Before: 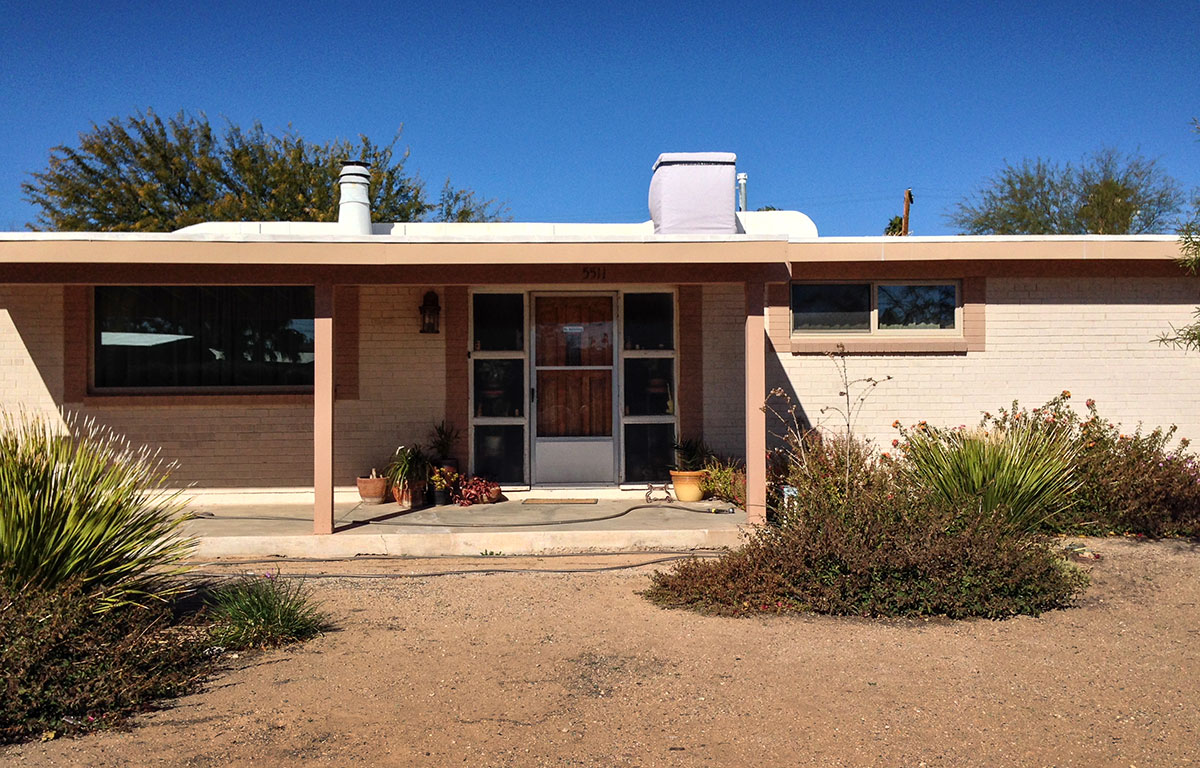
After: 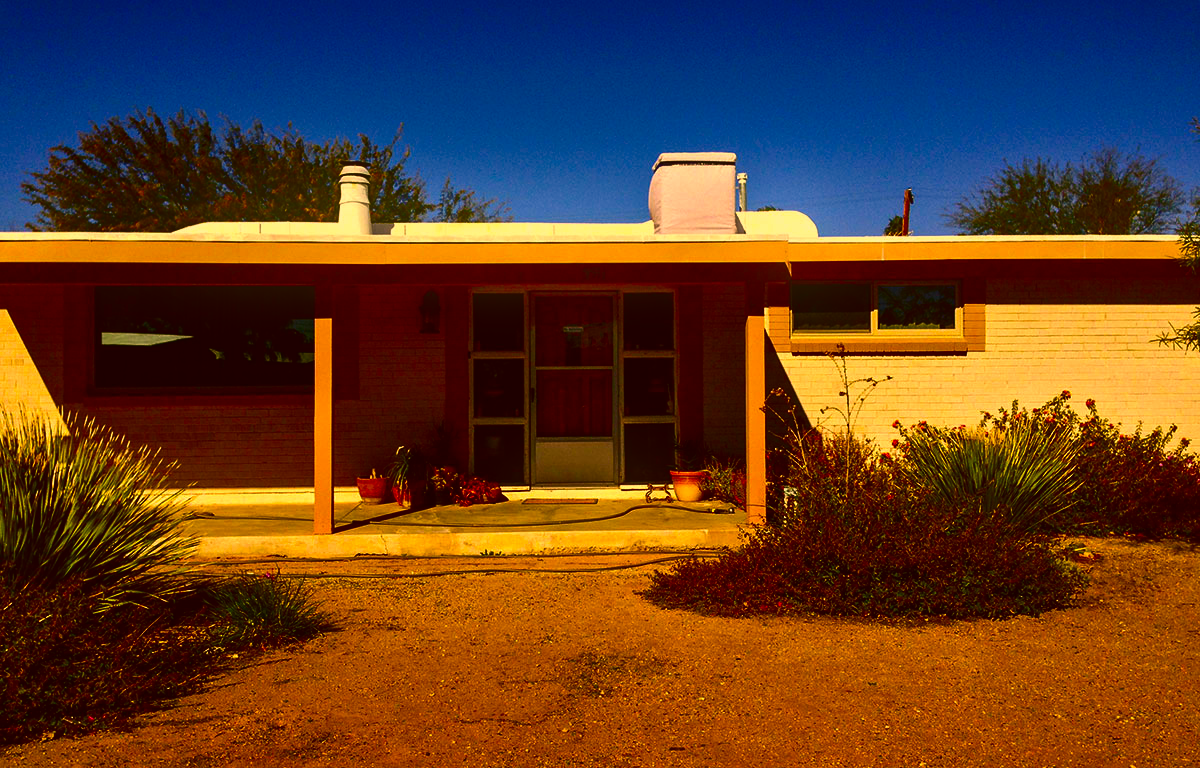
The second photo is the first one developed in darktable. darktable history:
color balance: lift [1.007, 1, 1, 1], gamma [1.097, 1, 1, 1]
contrast brightness saturation: contrast 0.09, brightness -0.59, saturation 0.17
bloom: size 9%, threshold 100%, strength 7%
color correction: highlights a* 10.44, highlights b* 30.04, shadows a* 2.73, shadows b* 17.51, saturation 1.72
